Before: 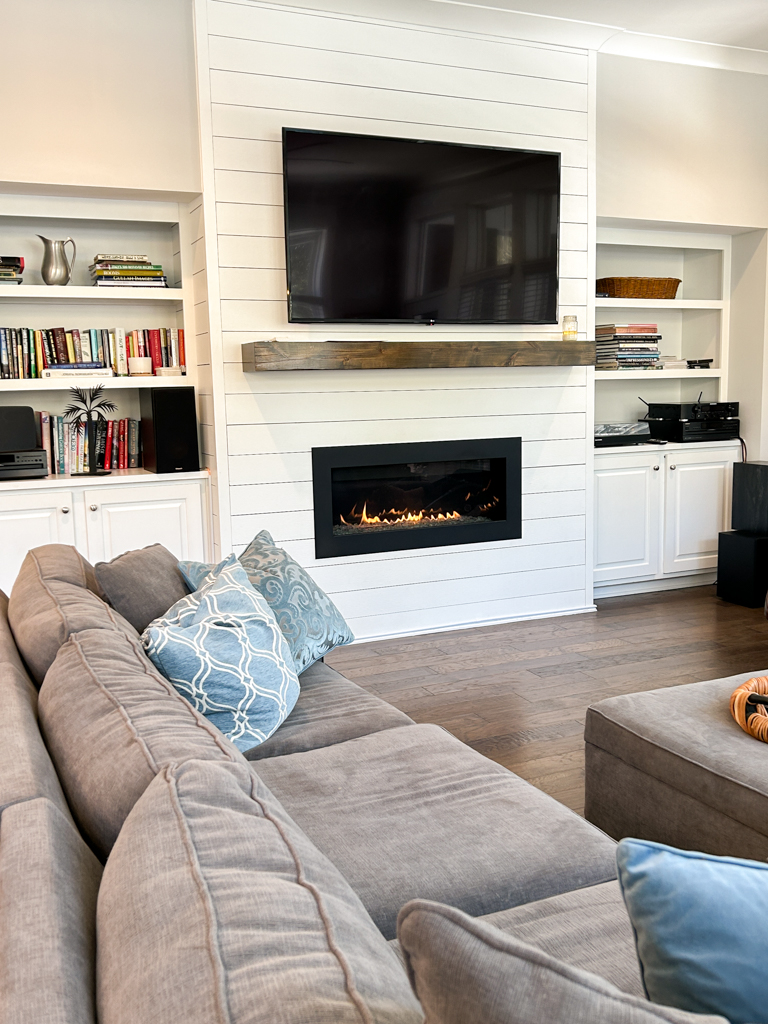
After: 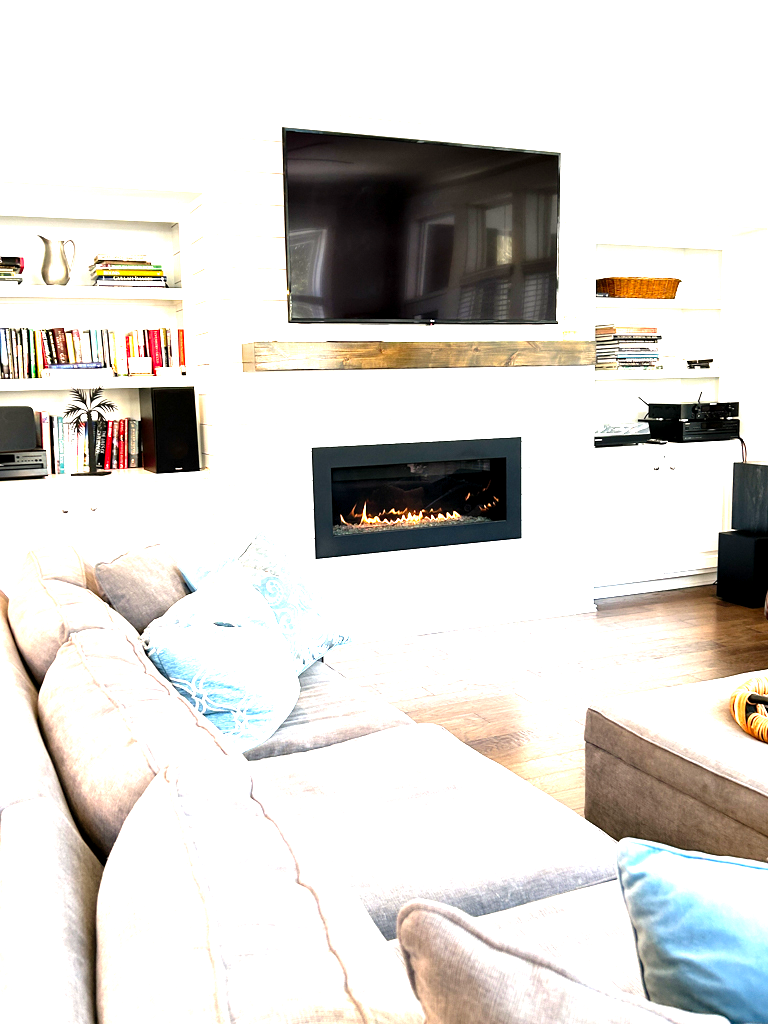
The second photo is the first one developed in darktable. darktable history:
levels: levels [0, 0.281, 0.562]
exposure: black level correction 0.001, compensate highlight preservation false
